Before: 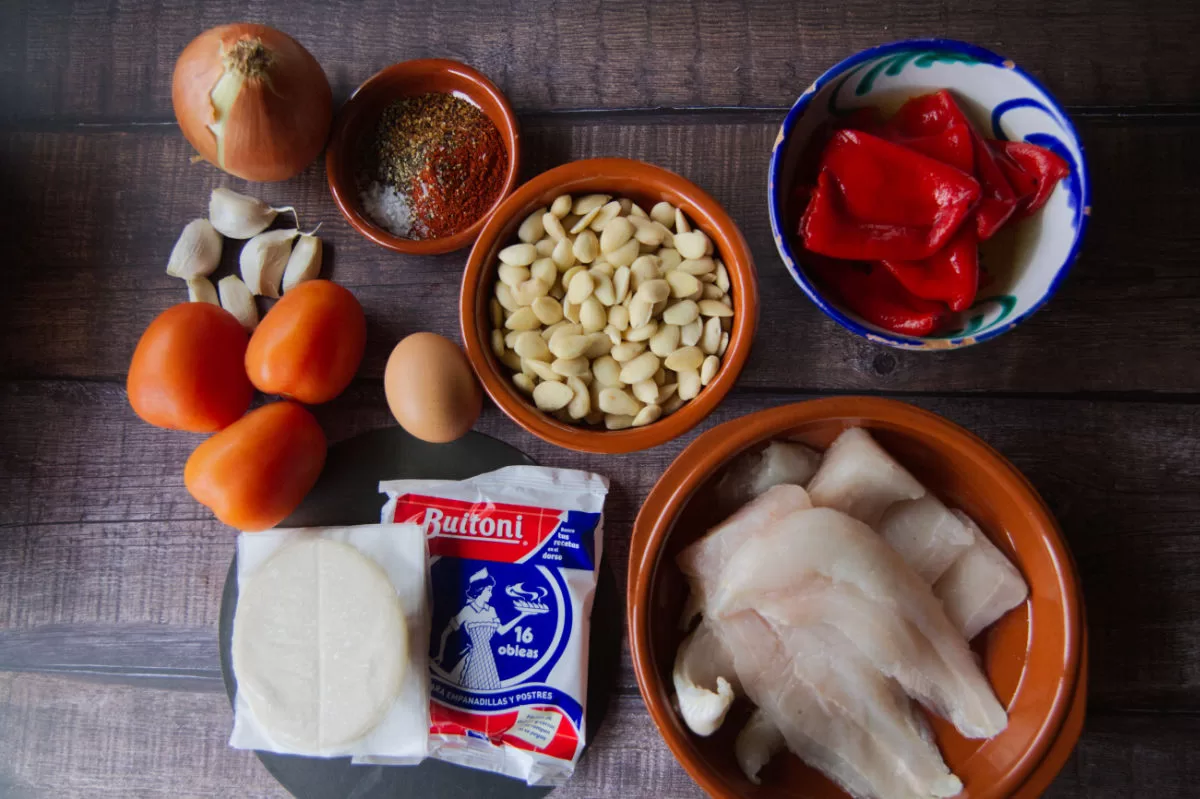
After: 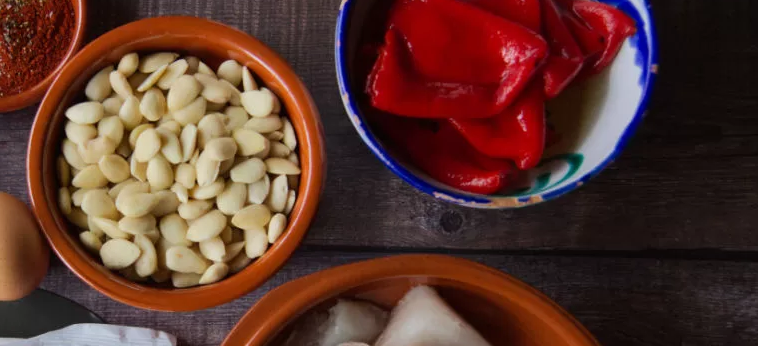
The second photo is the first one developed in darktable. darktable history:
crop: left 36.151%, top 17.812%, right 0.63%, bottom 38.77%
